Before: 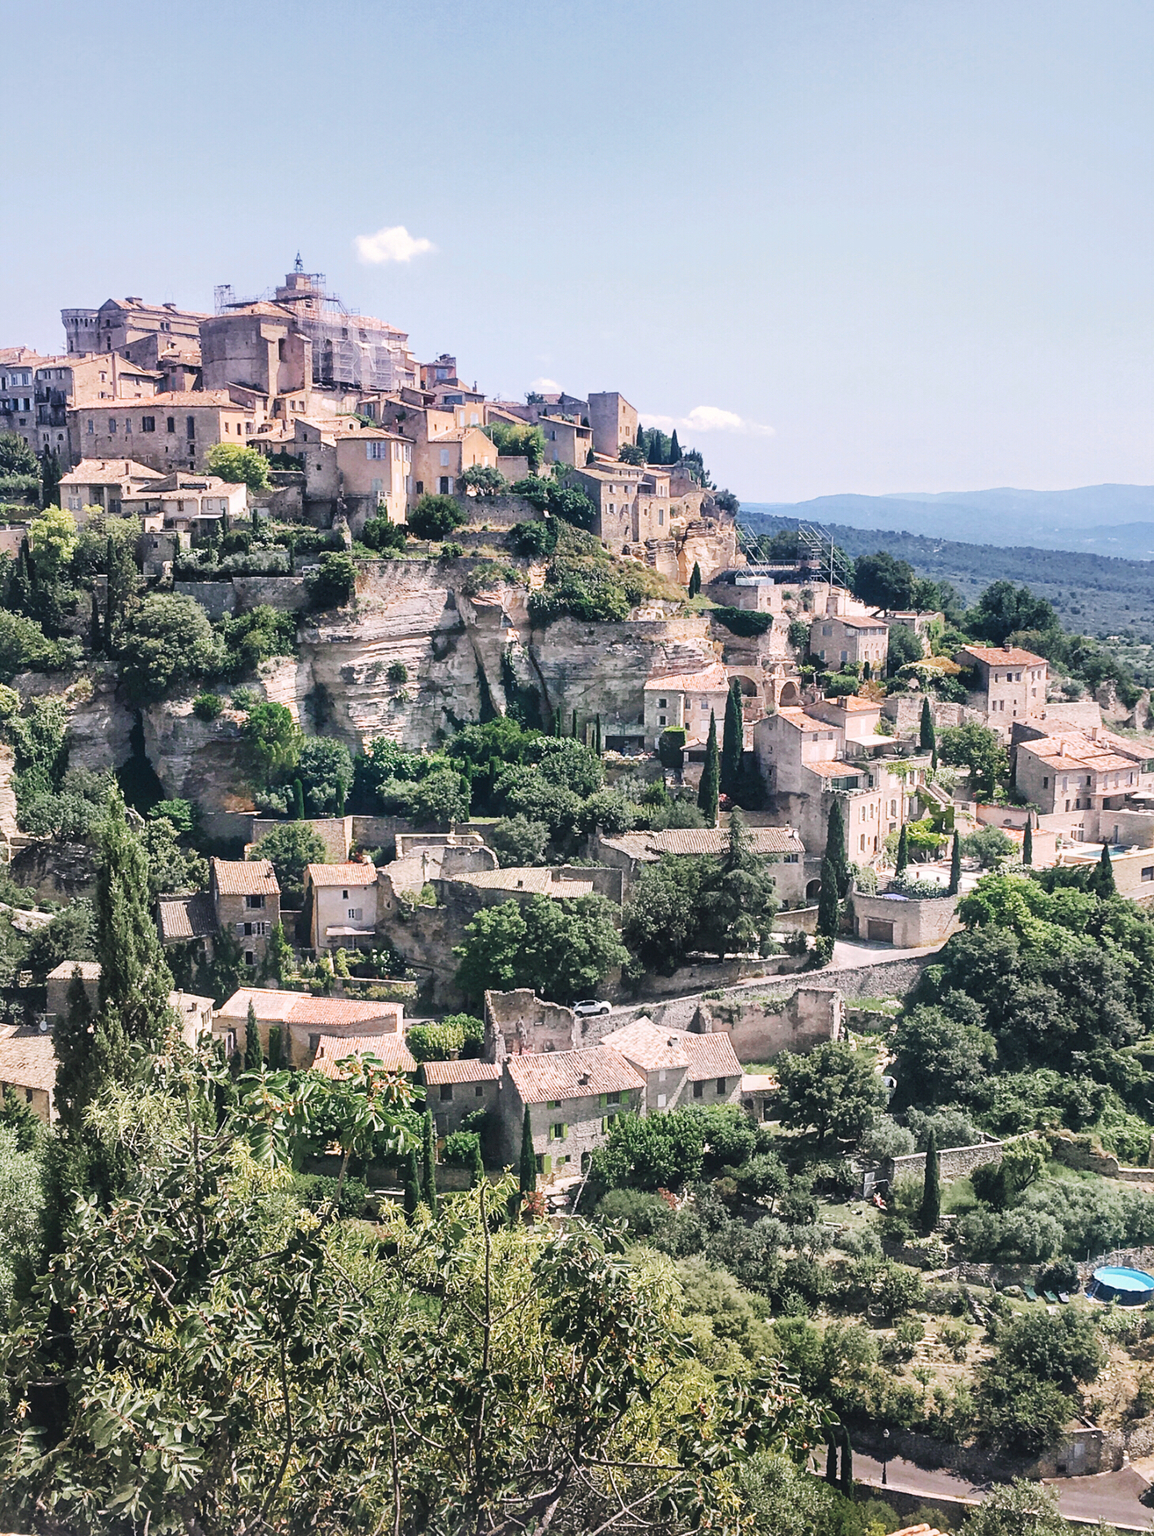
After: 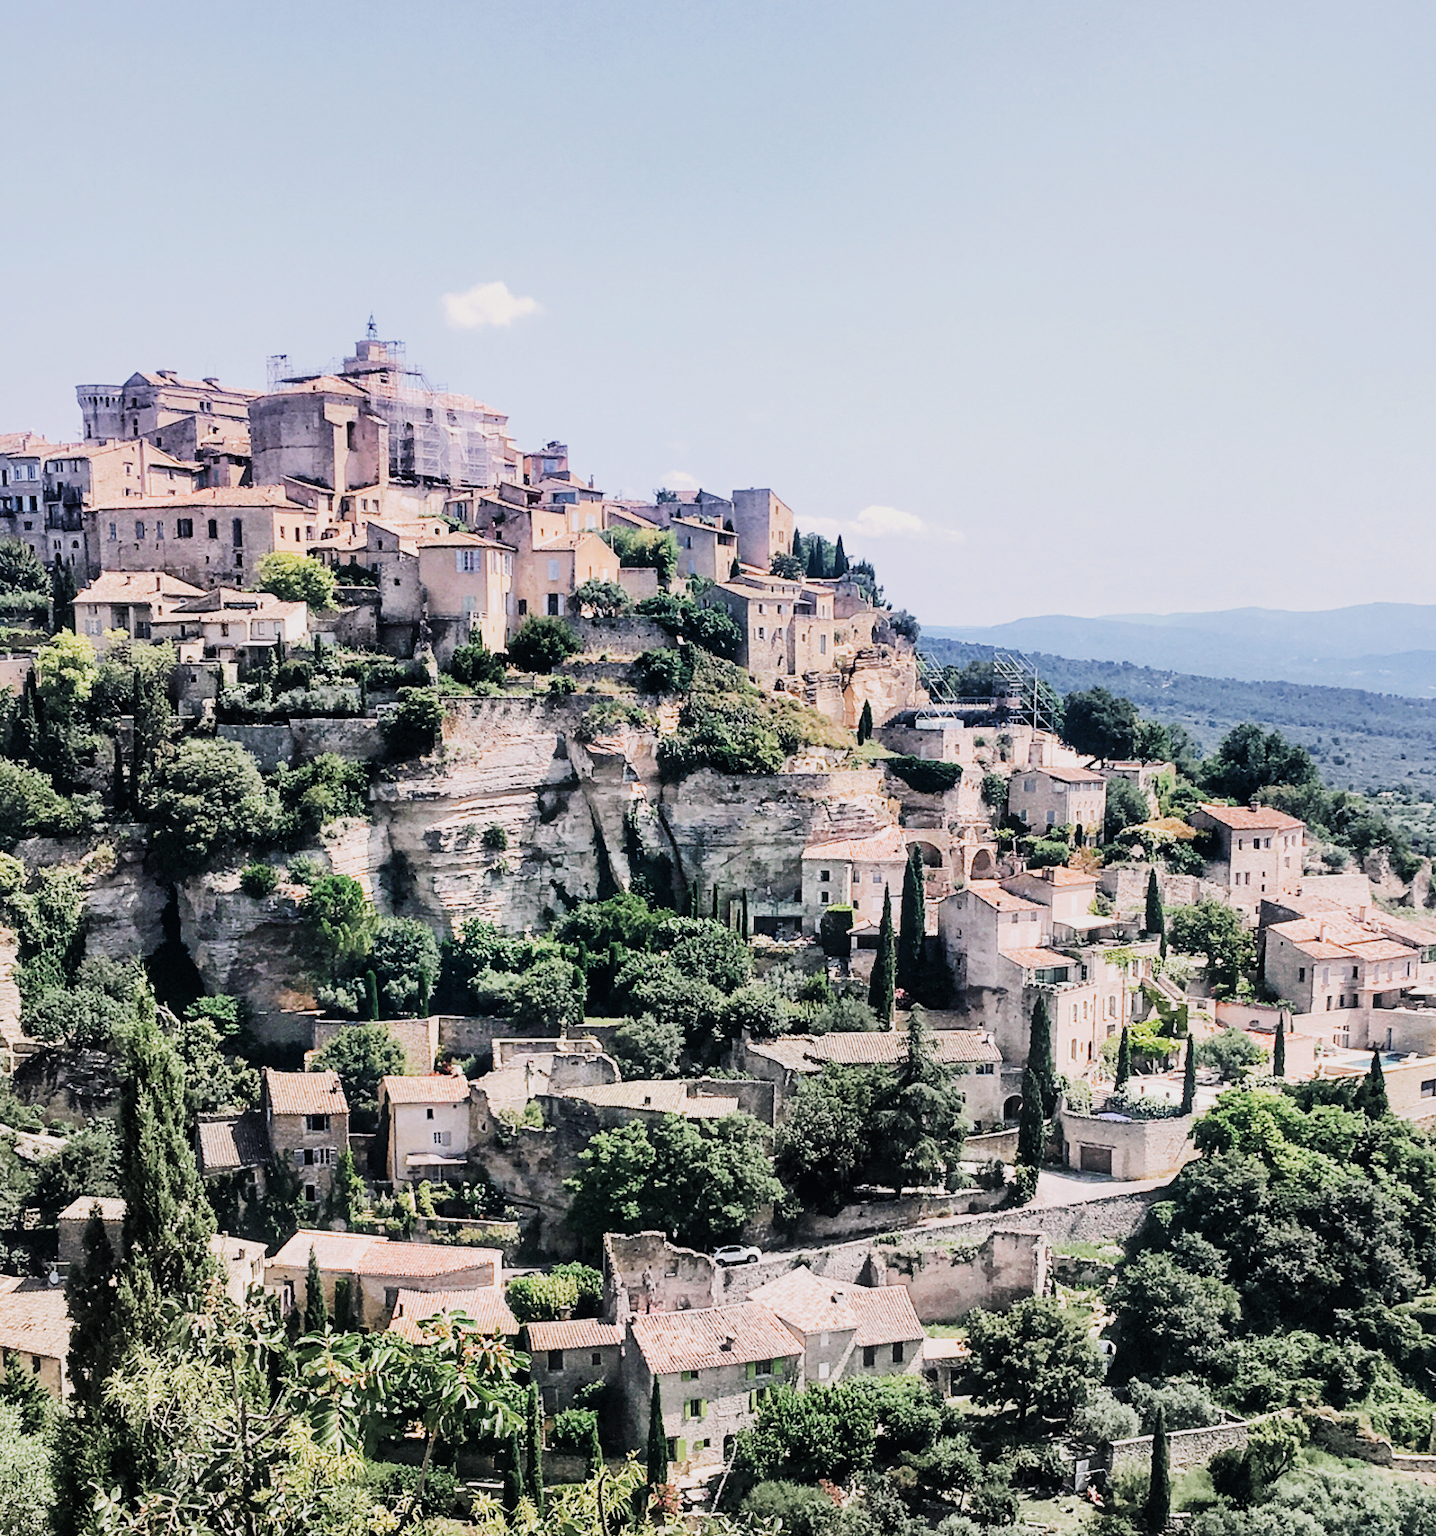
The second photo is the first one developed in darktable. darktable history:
crop: bottom 19.696%
tone equalizer: -8 EV -0.76 EV, -7 EV -0.738 EV, -6 EV -0.583 EV, -5 EV -0.425 EV, -3 EV 0.392 EV, -2 EV 0.6 EV, -1 EV 0.688 EV, +0 EV 0.77 EV, edges refinement/feathering 500, mask exposure compensation -1.57 EV, preserve details no
filmic rgb: black relative exposure -7.65 EV, white relative exposure 4.56 EV, threshold 5.97 EV, hardness 3.61, iterations of high-quality reconstruction 0, enable highlight reconstruction true
